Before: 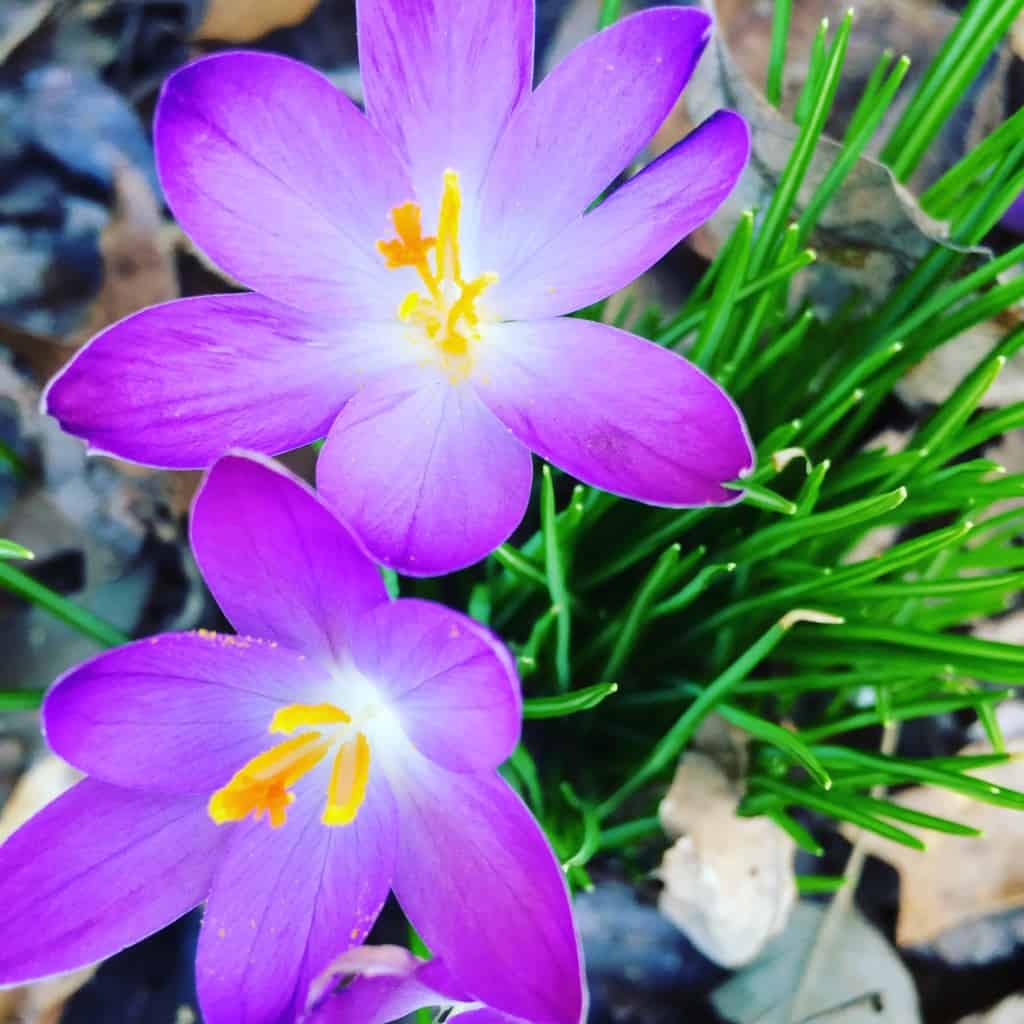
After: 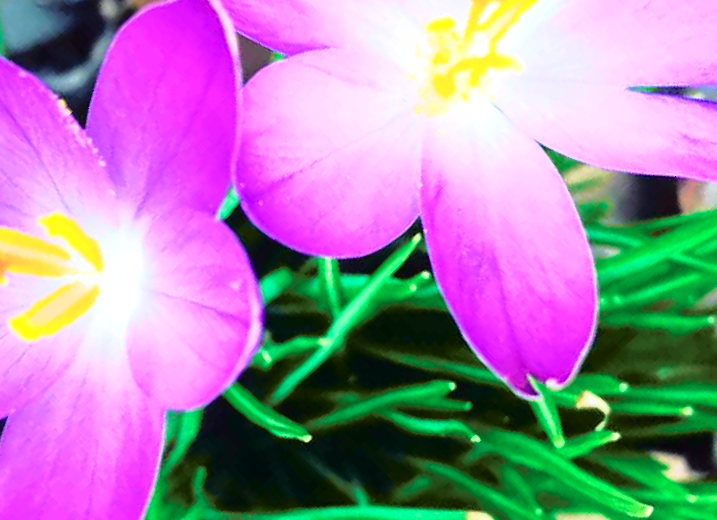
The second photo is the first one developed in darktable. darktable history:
velvia: on, module defaults
exposure: black level correction -0.001, exposure 0.545 EV, compensate highlight preservation false
tone curve: curves: ch0 [(0, 0) (0.105, 0.044) (0.195, 0.128) (0.283, 0.283) (0.384, 0.404) (0.485, 0.531) (0.638, 0.681) (0.795, 0.879) (1, 0.977)]; ch1 [(0, 0) (0.161, 0.092) (0.35, 0.33) (0.379, 0.401) (0.456, 0.469) (0.498, 0.503) (0.531, 0.537) (0.596, 0.621) (0.635, 0.671) (1, 1)]; ch2 [(0, 0) (0.371, 0.362) (0.437, 0.437) (0.483, 0.484) (0.53, 0.515) (0.56, 0.58) (0.622, 0.606) (1, 1)], color space Lab, independent channels, preserve colors none
crop and rotate: angle -46.13°, top 16.495%, right 0.905%, bottom 11.619%
contrast equalizer: octaves 7, y [[0.6 ×6], [0.55 ×6], [0 ×6], [0 ×6], [0 ×6]], mix -0.203
